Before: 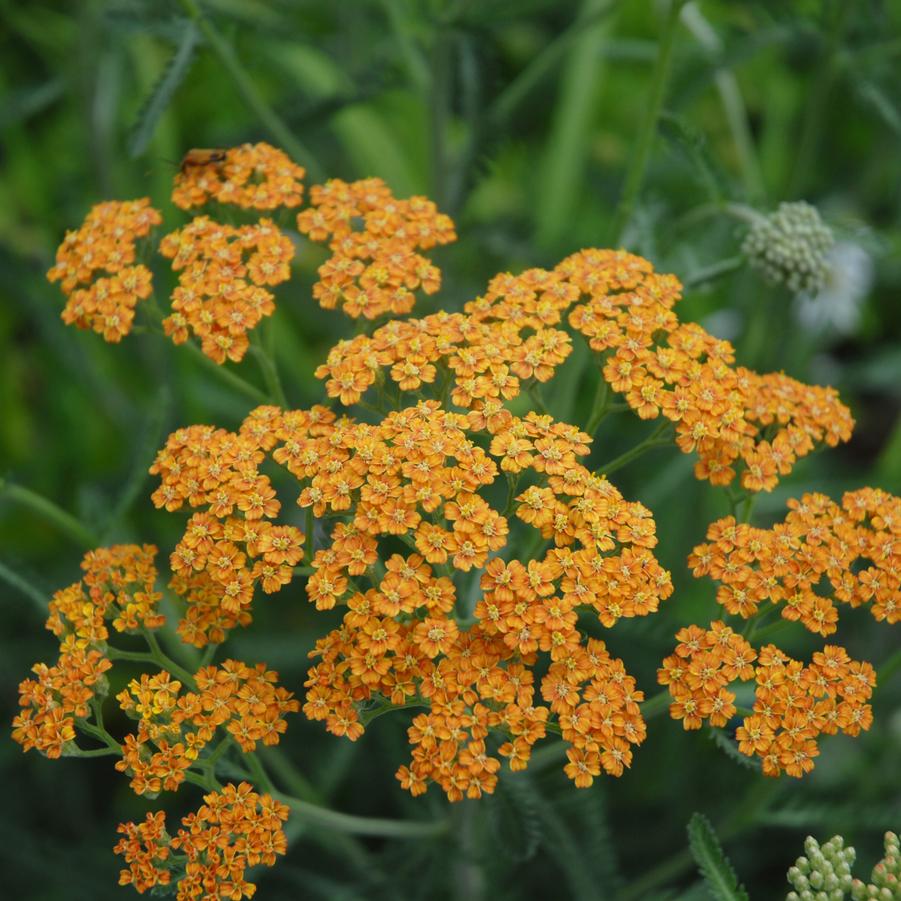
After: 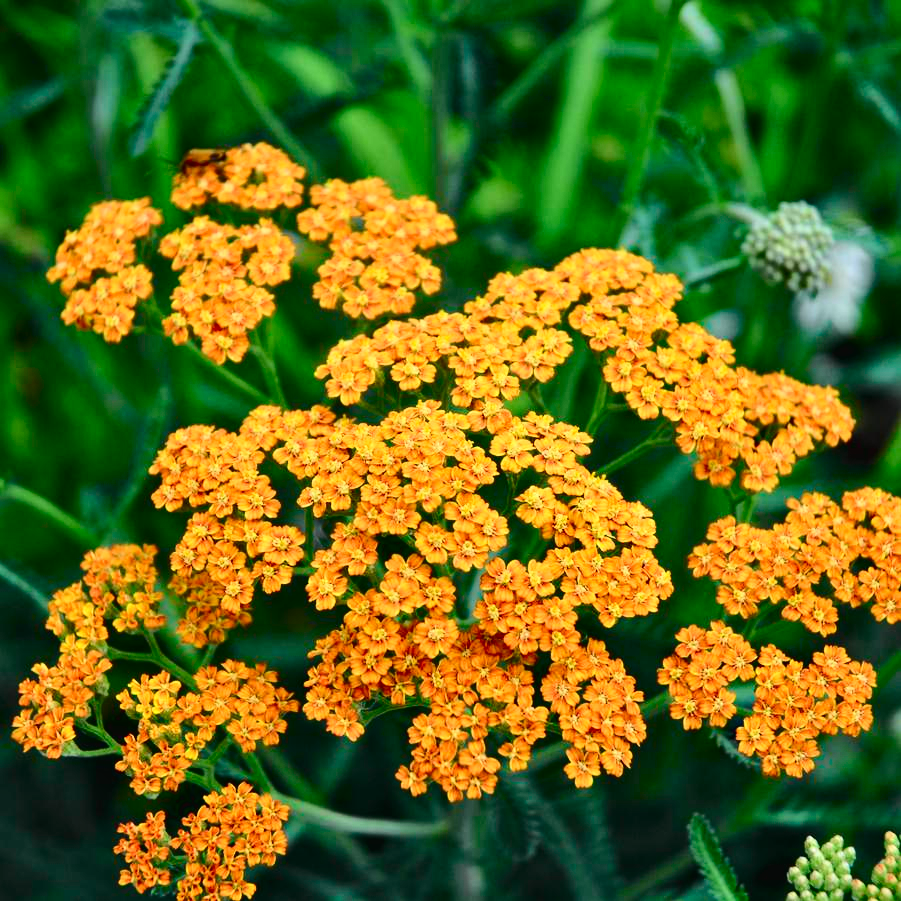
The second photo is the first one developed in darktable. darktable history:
tone curve: curves: ch0 [(0, 0.023) (0.103, 0.087) (0.295, 0.297) (0.445, 0.531) (0.553, 0.665) (0.735, 0.843) (0.994, 1)]; ch1 [(0, 0) (0.427, 0.346) (0.456, 0.426) (0.484, 0.483) (0.509, 0.514) (0.535, 0.56) (0.581, 0.632) (0.646, 0.715) (1, 1)]; ch2 [(0, 0) (0.369, 0.388) (0.449, 0.431) (0.501, 0.495) (0.533, 0.518) (0.572, 0.612) (0.677, 0.752) (1, 1)], color space Lab, independent channels, preserve colors none
contrast equalizer: y [[0.601, 0.6, 0.598, 0.598, 0.6, 0.601], [0.5 ×6], [0.5 ×6], [0 ×6], [0 ×6]]
